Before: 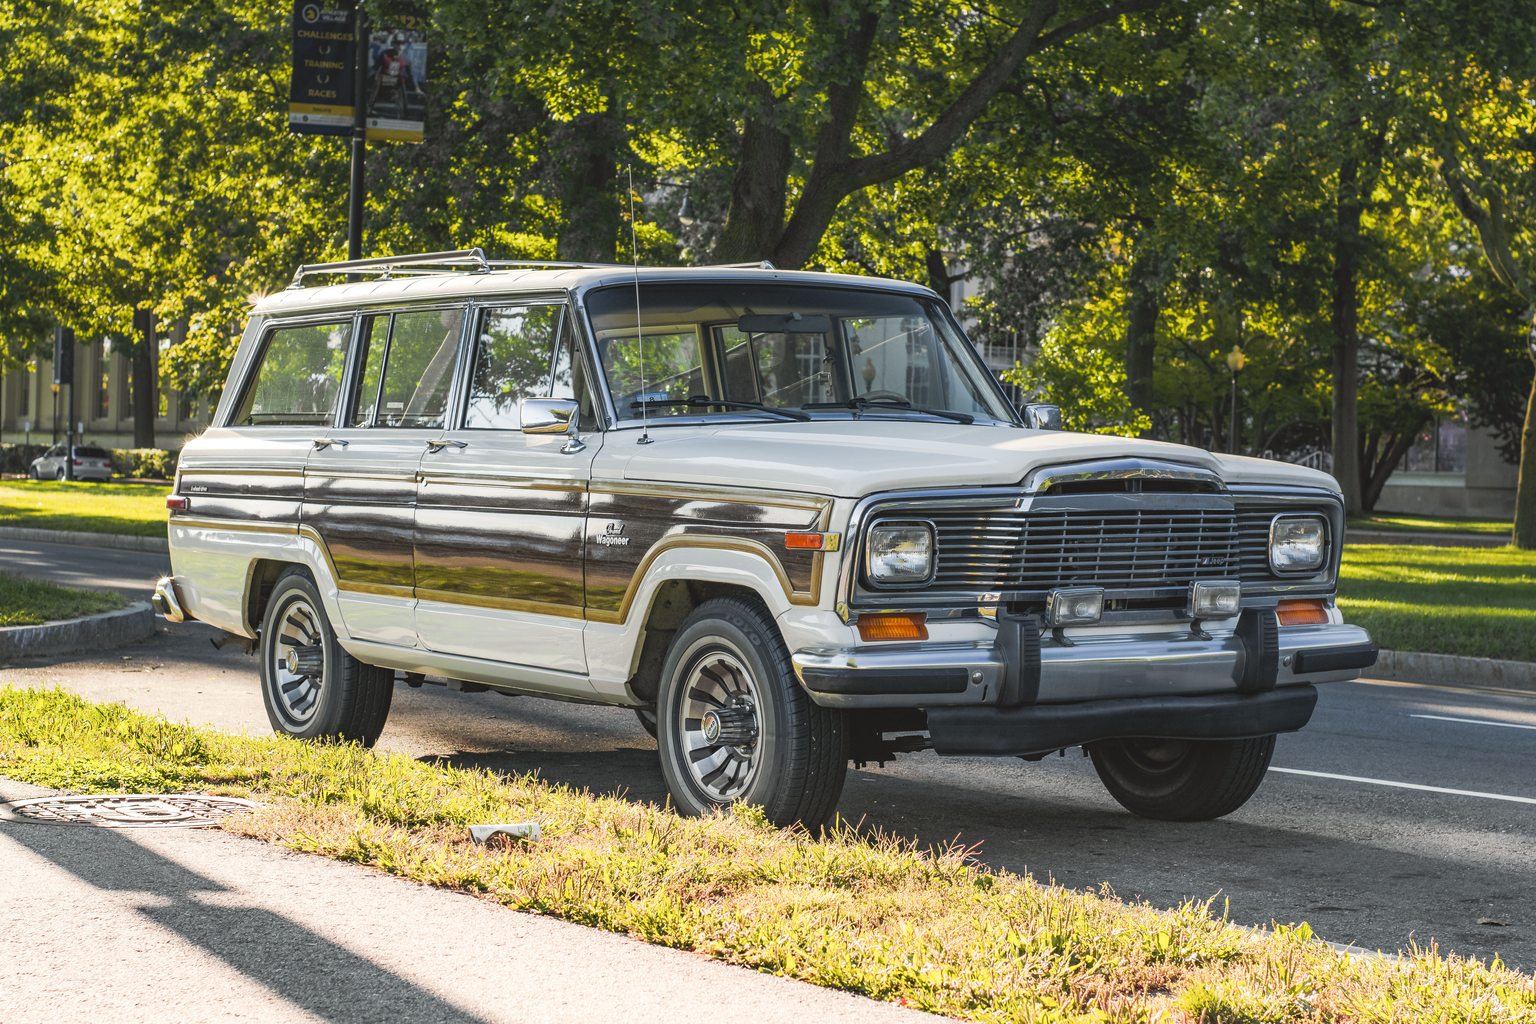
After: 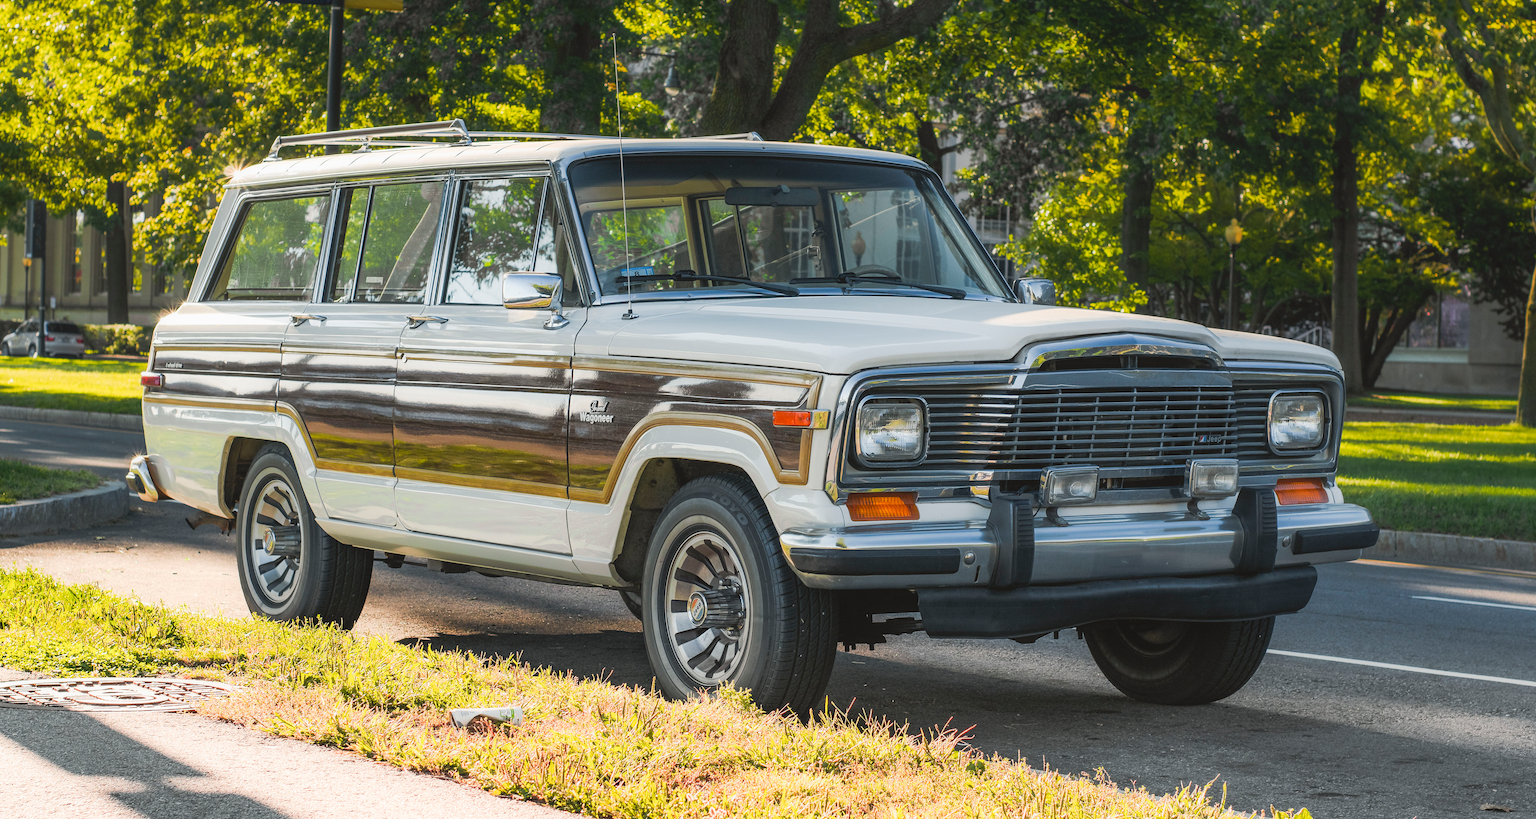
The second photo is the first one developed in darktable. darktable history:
contrast equalizer: octaves 7, y [[0.5, 0.488, 0.462, 0.461, 0.491, 0.5], [0.5 ×6], [0.5 ×6], [0 ×6], [0 ×6]]
crop and rotate: left 1.902%, top 12.893%, right 0.257%, bottom 8.773%
